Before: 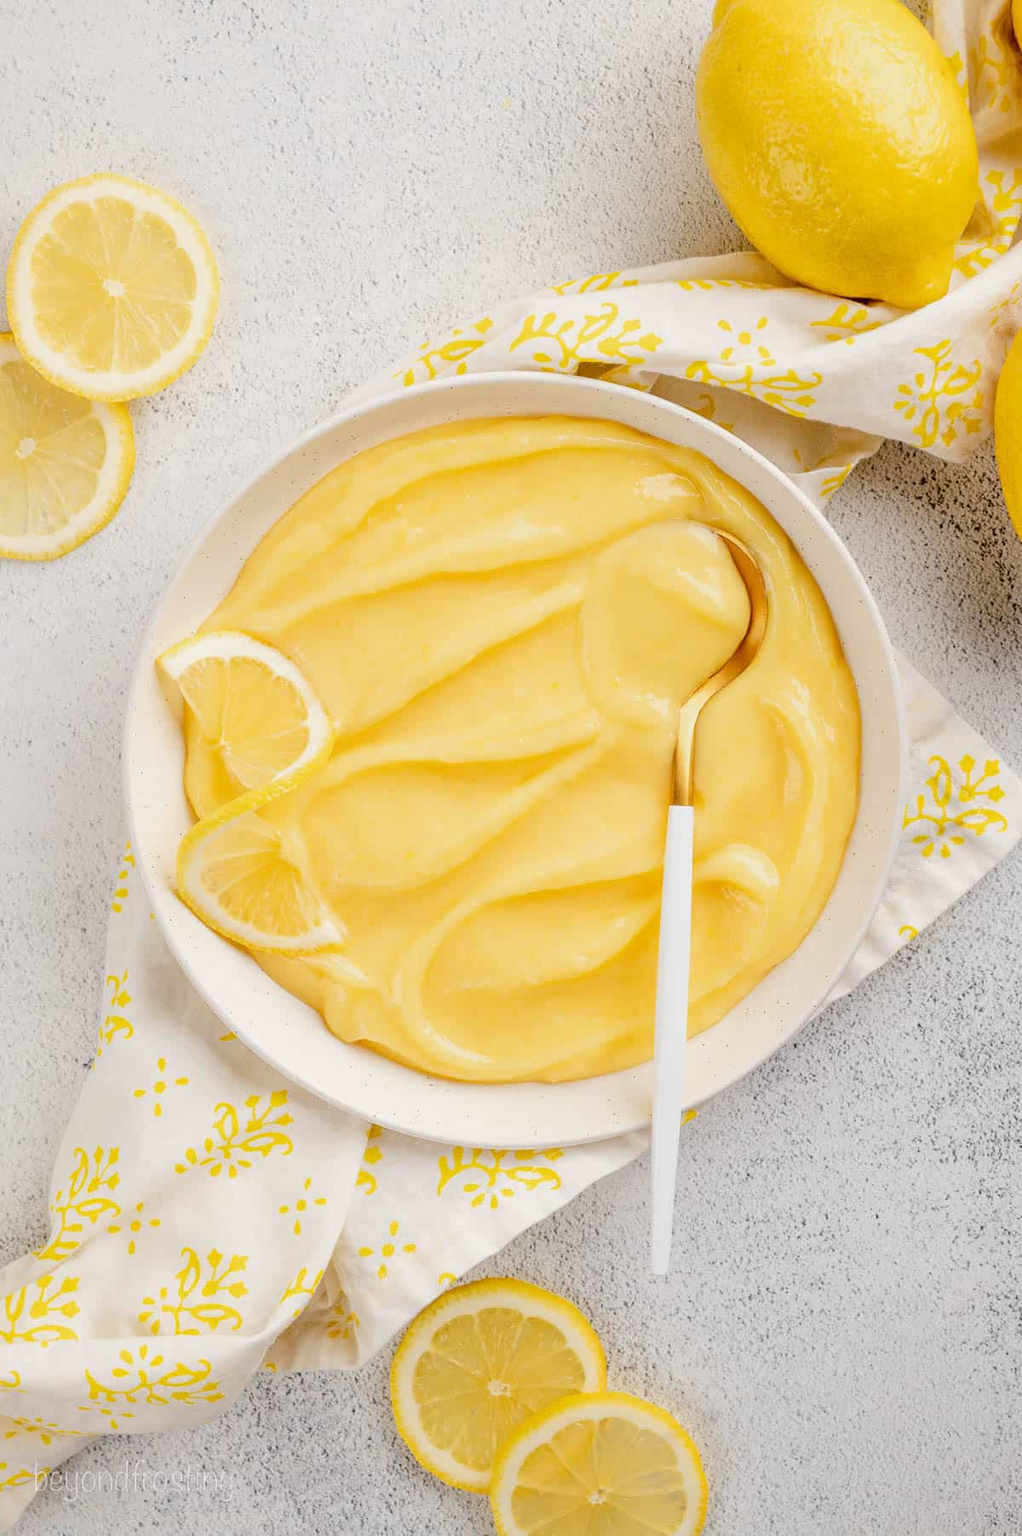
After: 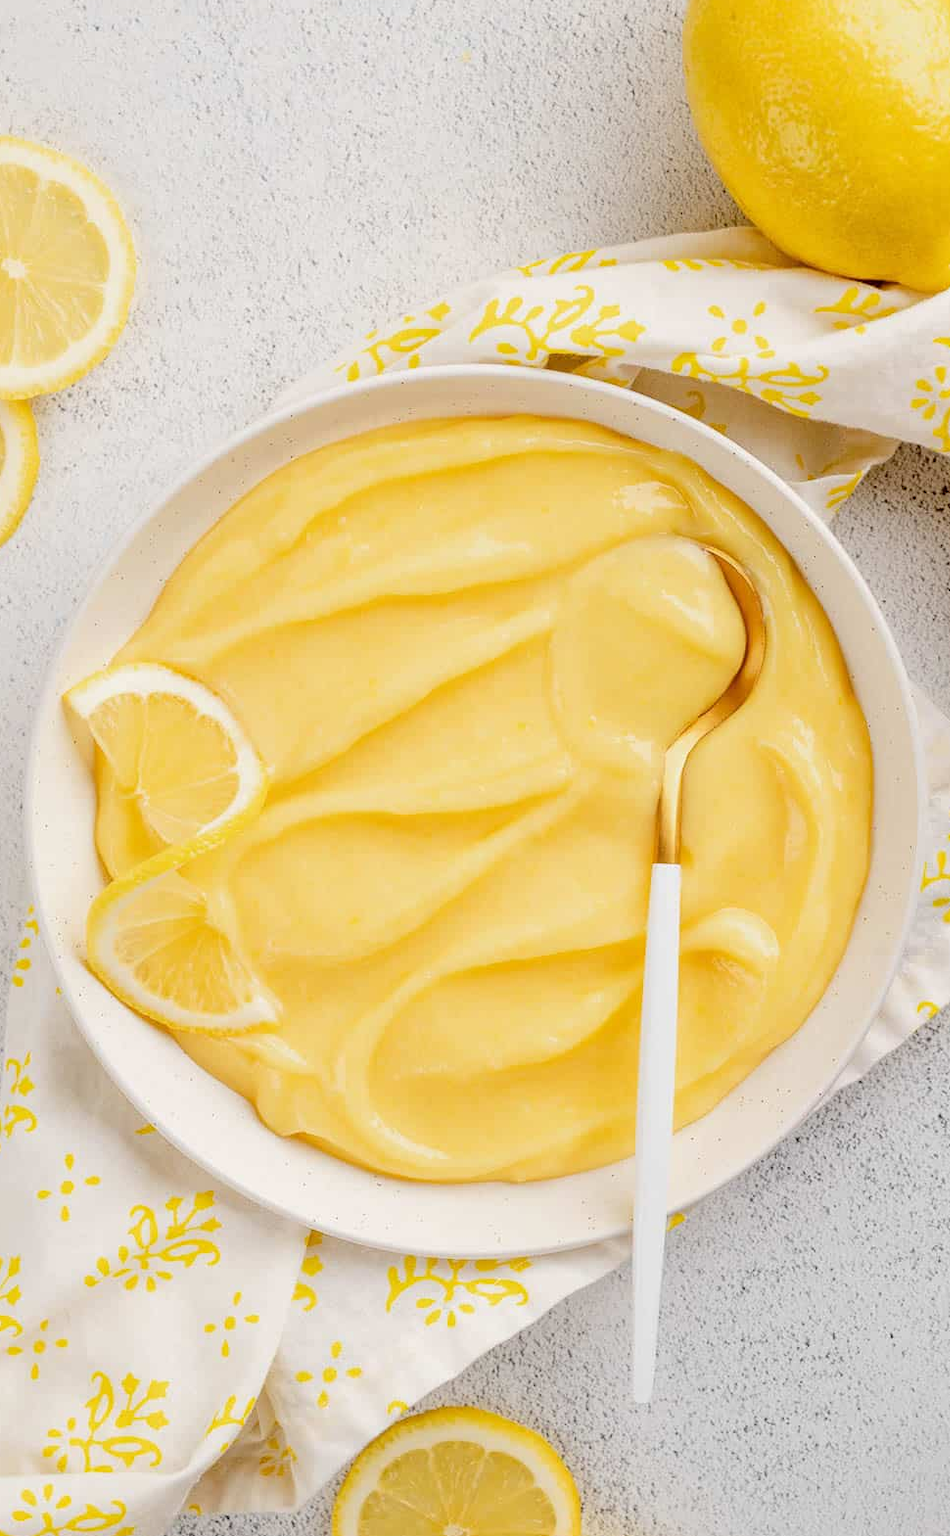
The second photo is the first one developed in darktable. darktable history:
crop: left 9.92%, top 3.566%, right 9.157%, bottom 9.422%
